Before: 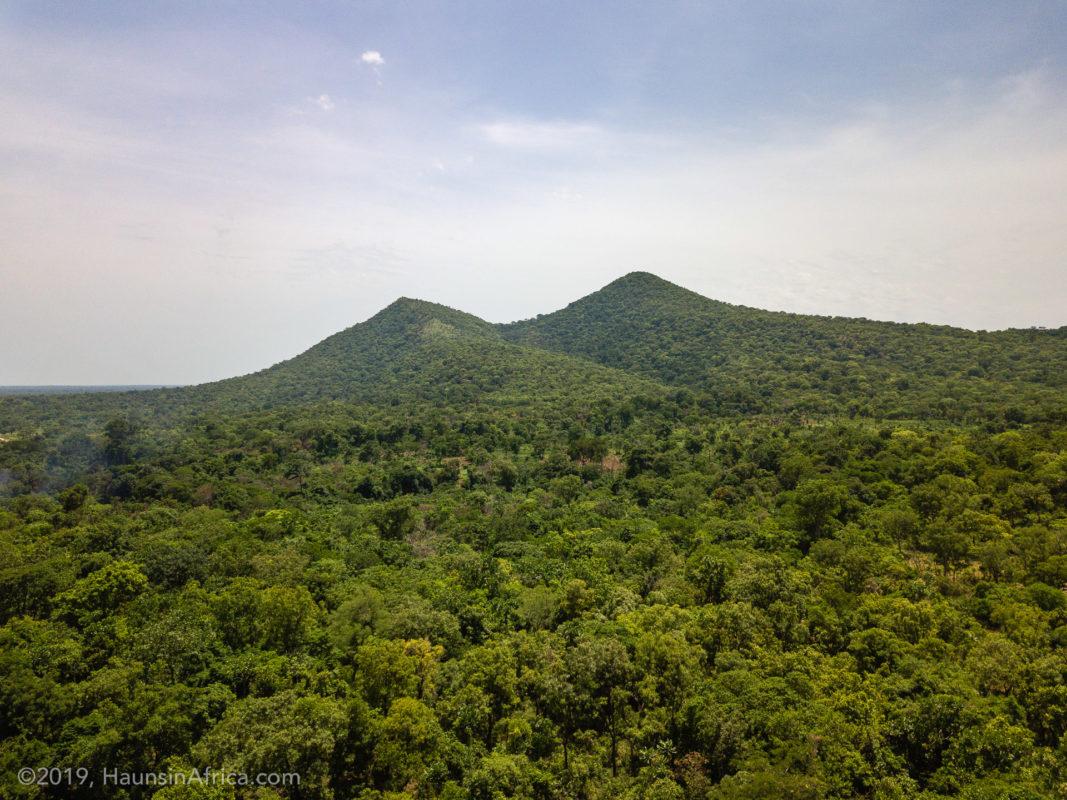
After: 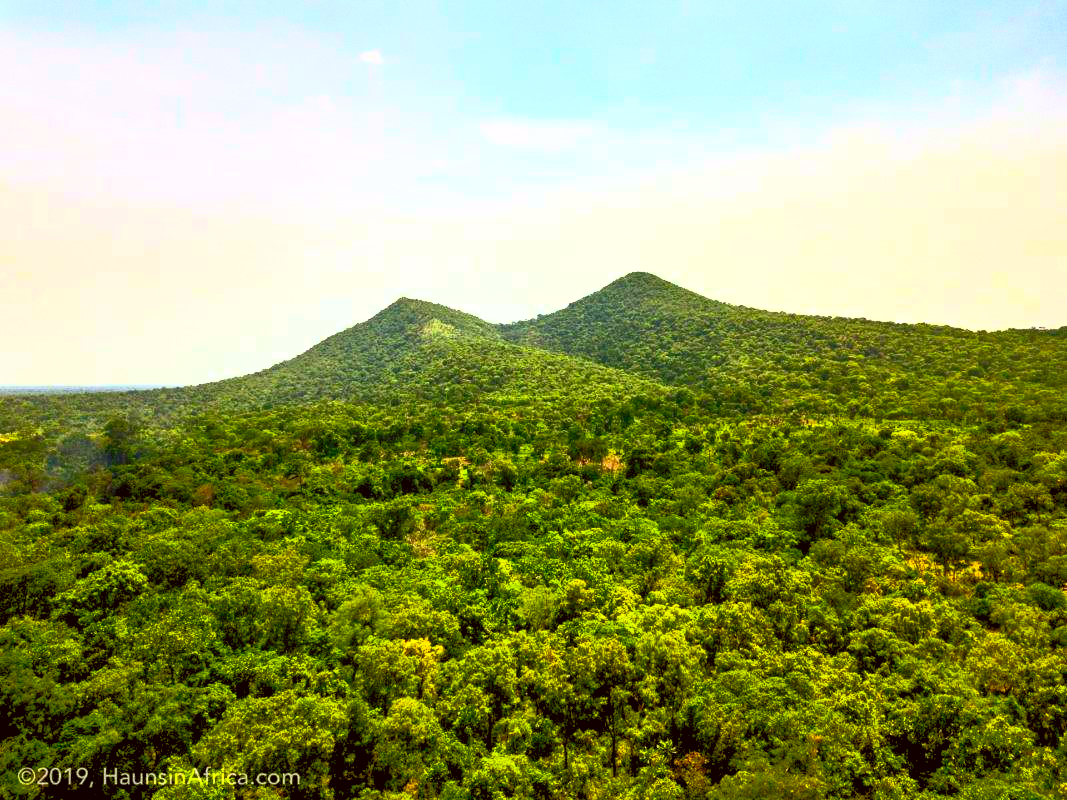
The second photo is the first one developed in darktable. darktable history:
contrast brightness saturation: contrast 0.983, brightness 0.992, saturation 0.991
levels: levels [0, 0.51, 1]
color correction: highlights a* -1.82, highlights b* 10.6, shadows a* 0.92, shadows b* 19.78
color balance rgb: power › hue 74.65°, global offset › luminance -0.843%, perceptual saturation grading › global saturation 0.425%, global vibrance 20%
shadows and highlights: on, module defaults
local contrast: mode bilateral grid, contrast 19, coarseness 51, detail 130%, midtone range 0.2
